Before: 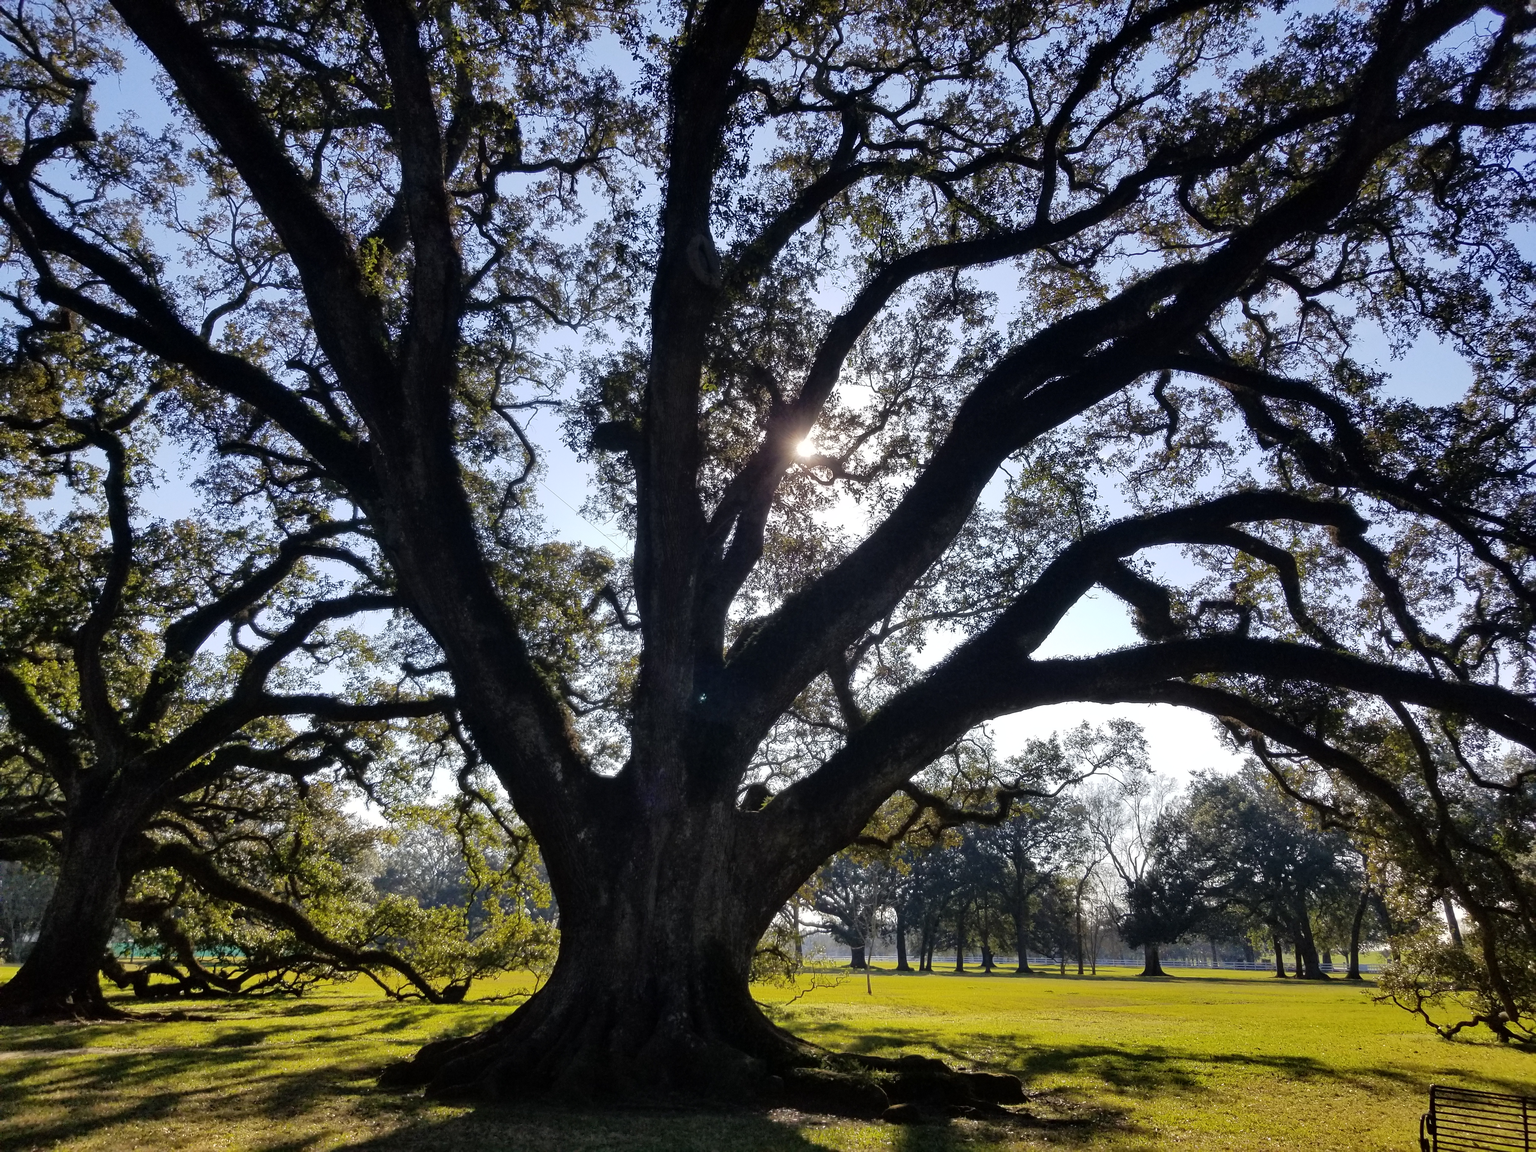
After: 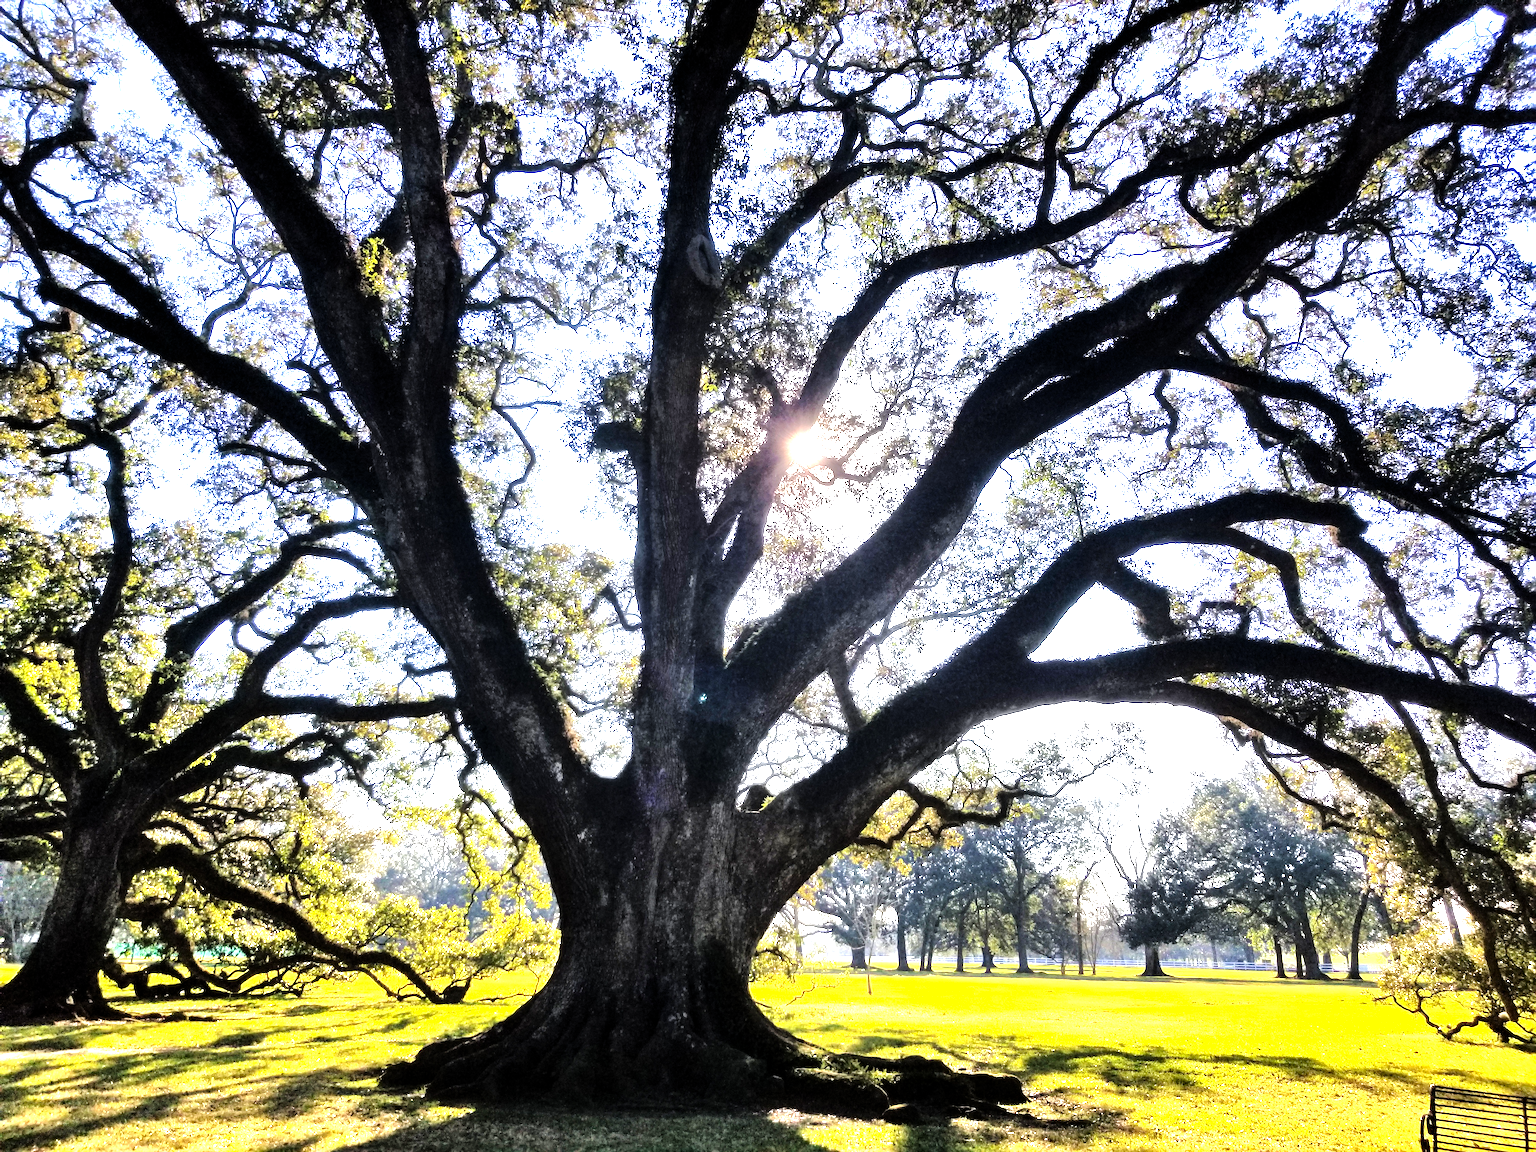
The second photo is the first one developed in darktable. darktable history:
tone equalizer: -7 EV 0.15 EV, -6 EV 0.6 EV, -5 EV 1.15 EV, -4 EV 1.33 EV, -3 EV 1.15 EV, -2 EV 0.6 EV, -1 EV 0.15 EV, mask exposure compensation -0.5 EV
levels: levels [0.012, 0.367, 0.697]
exposure: exposure 0.515 EV, compensate highlight preservation false
